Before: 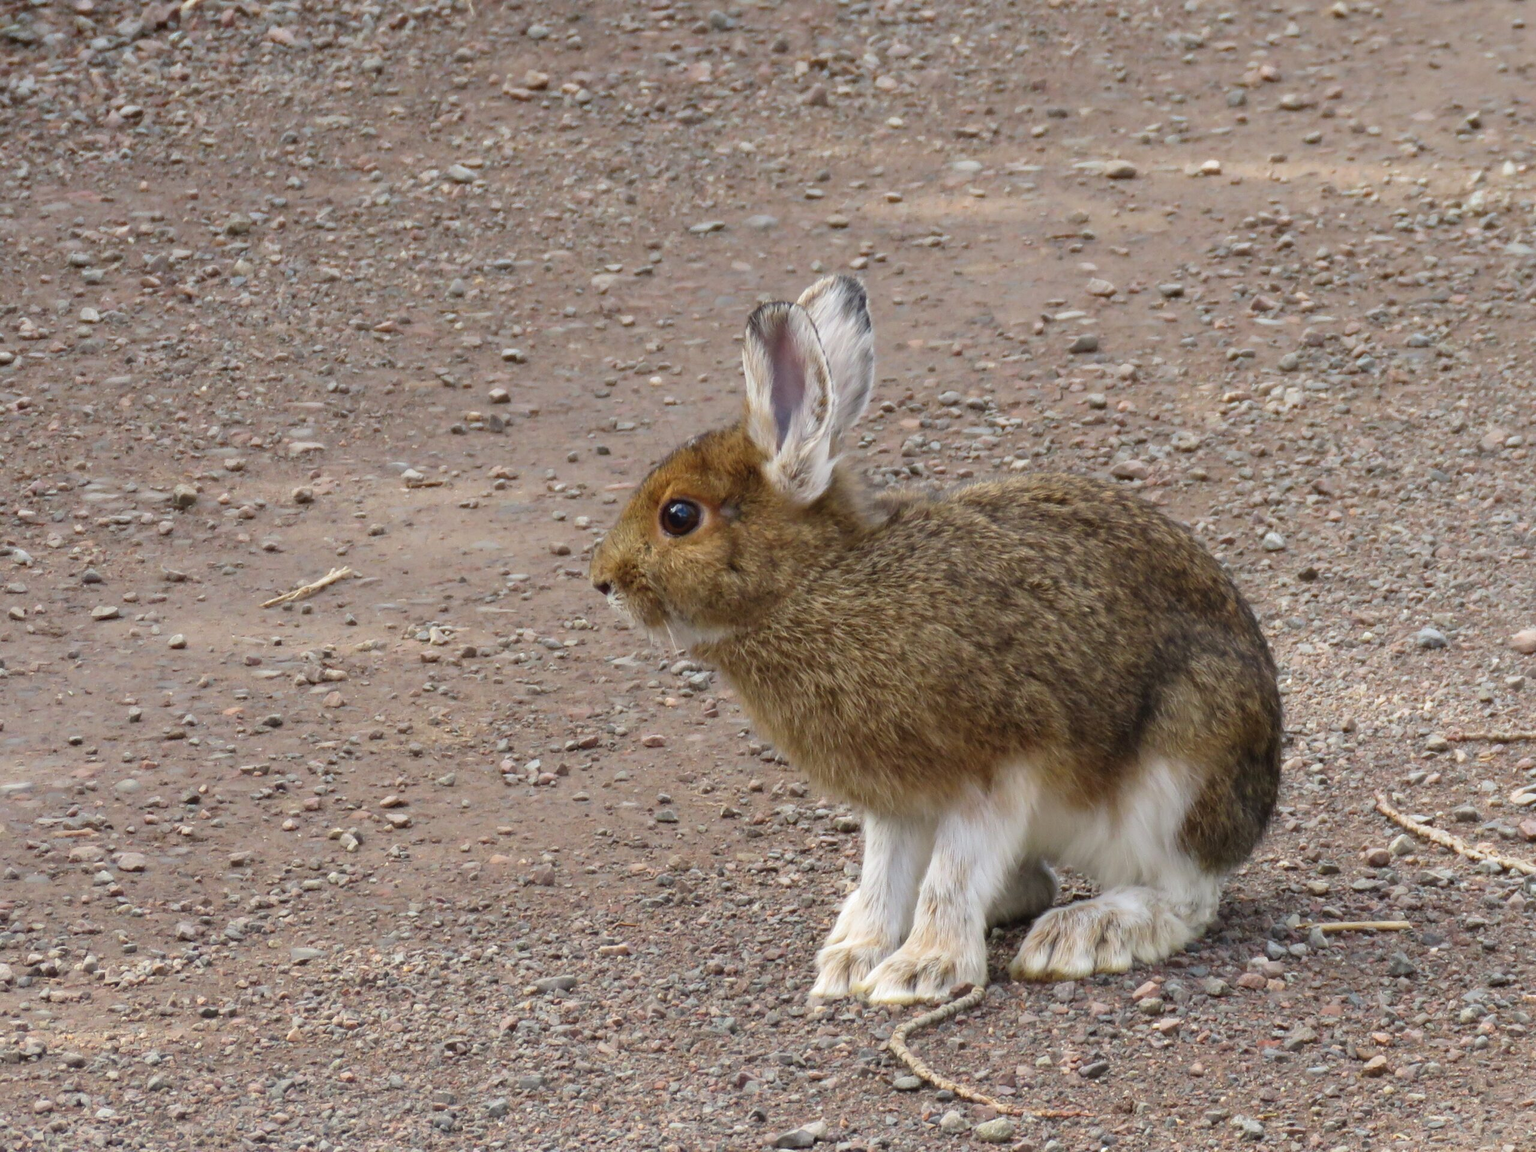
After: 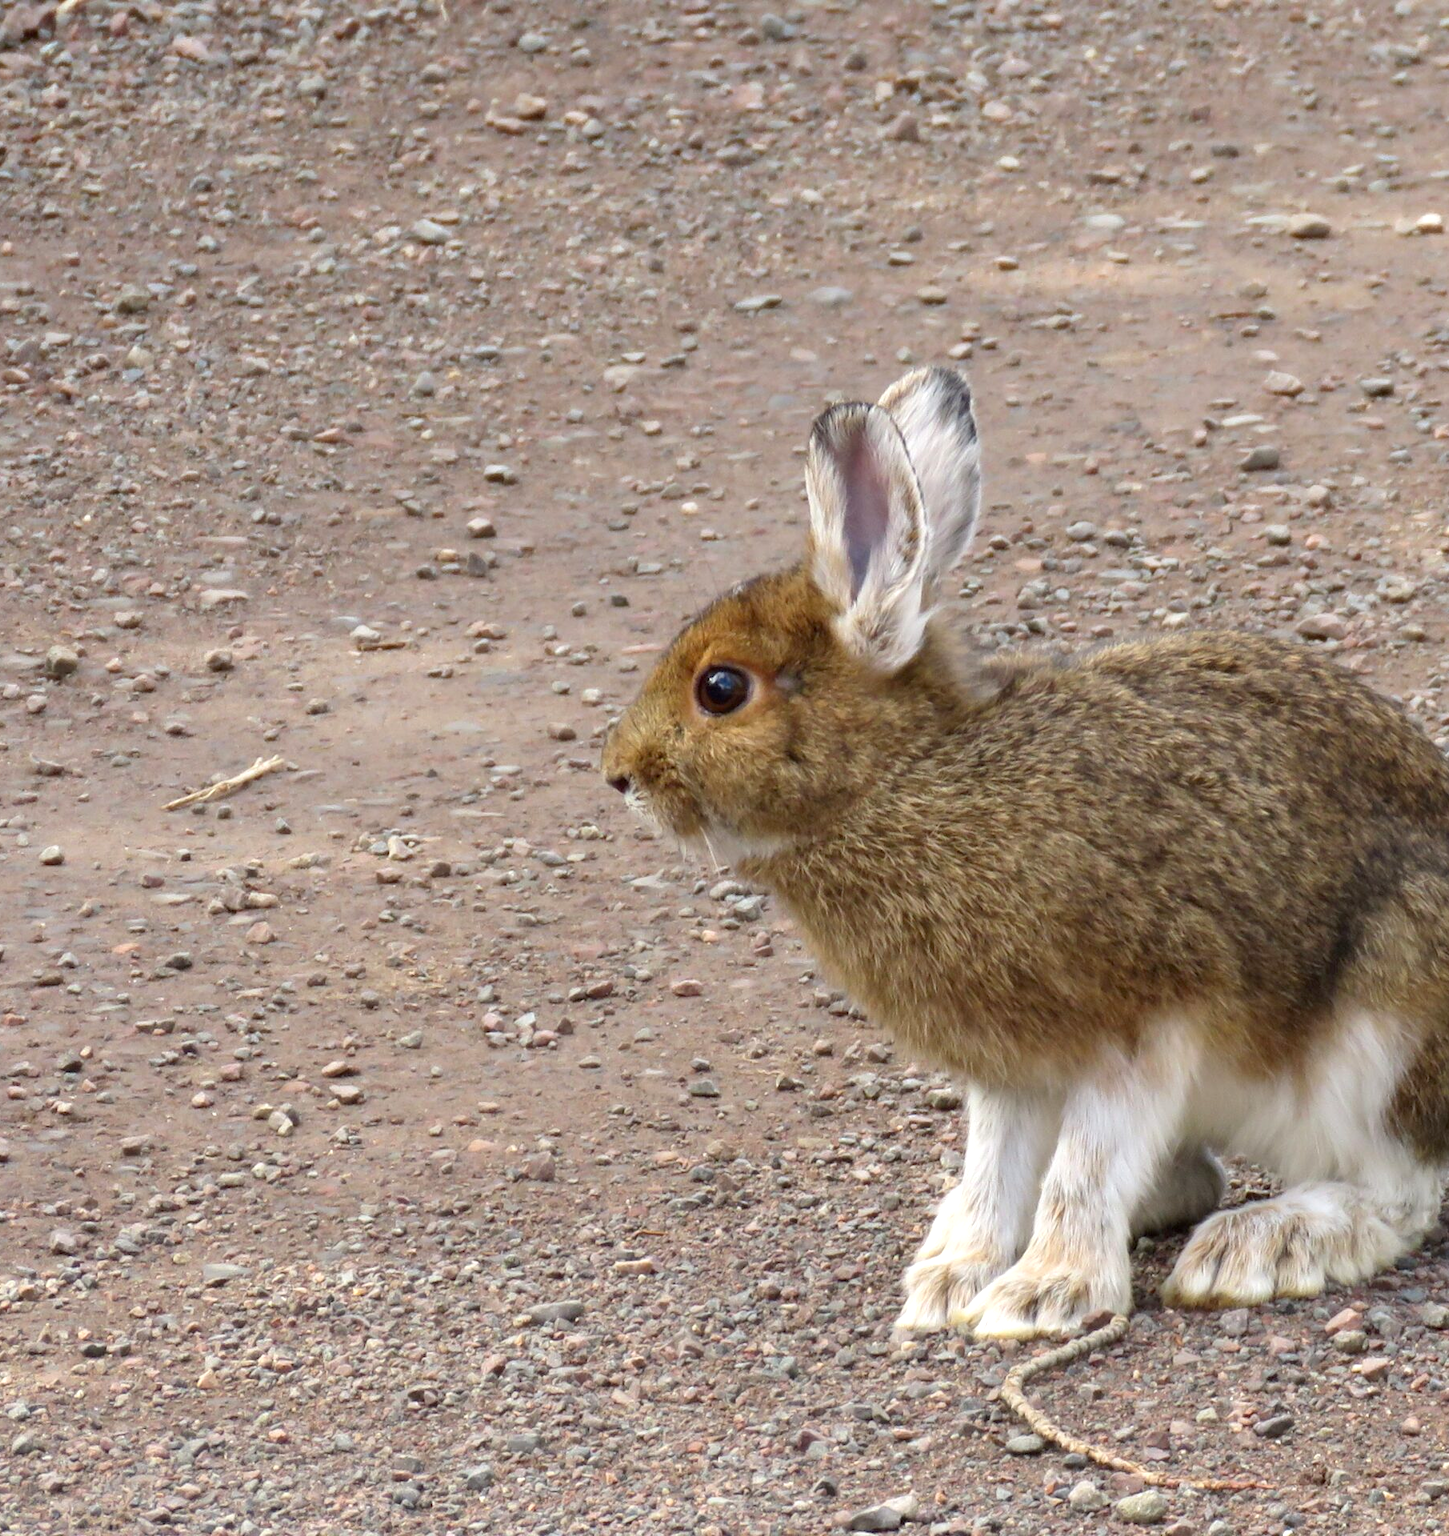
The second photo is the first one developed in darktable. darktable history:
exposure: black level correction 0.003, exposure 0.383 EV, compensate highlight preservation false
crop and rotate: left 9.061%, right 20.142%
rotate and perspective: crop left 0, crop top 0
